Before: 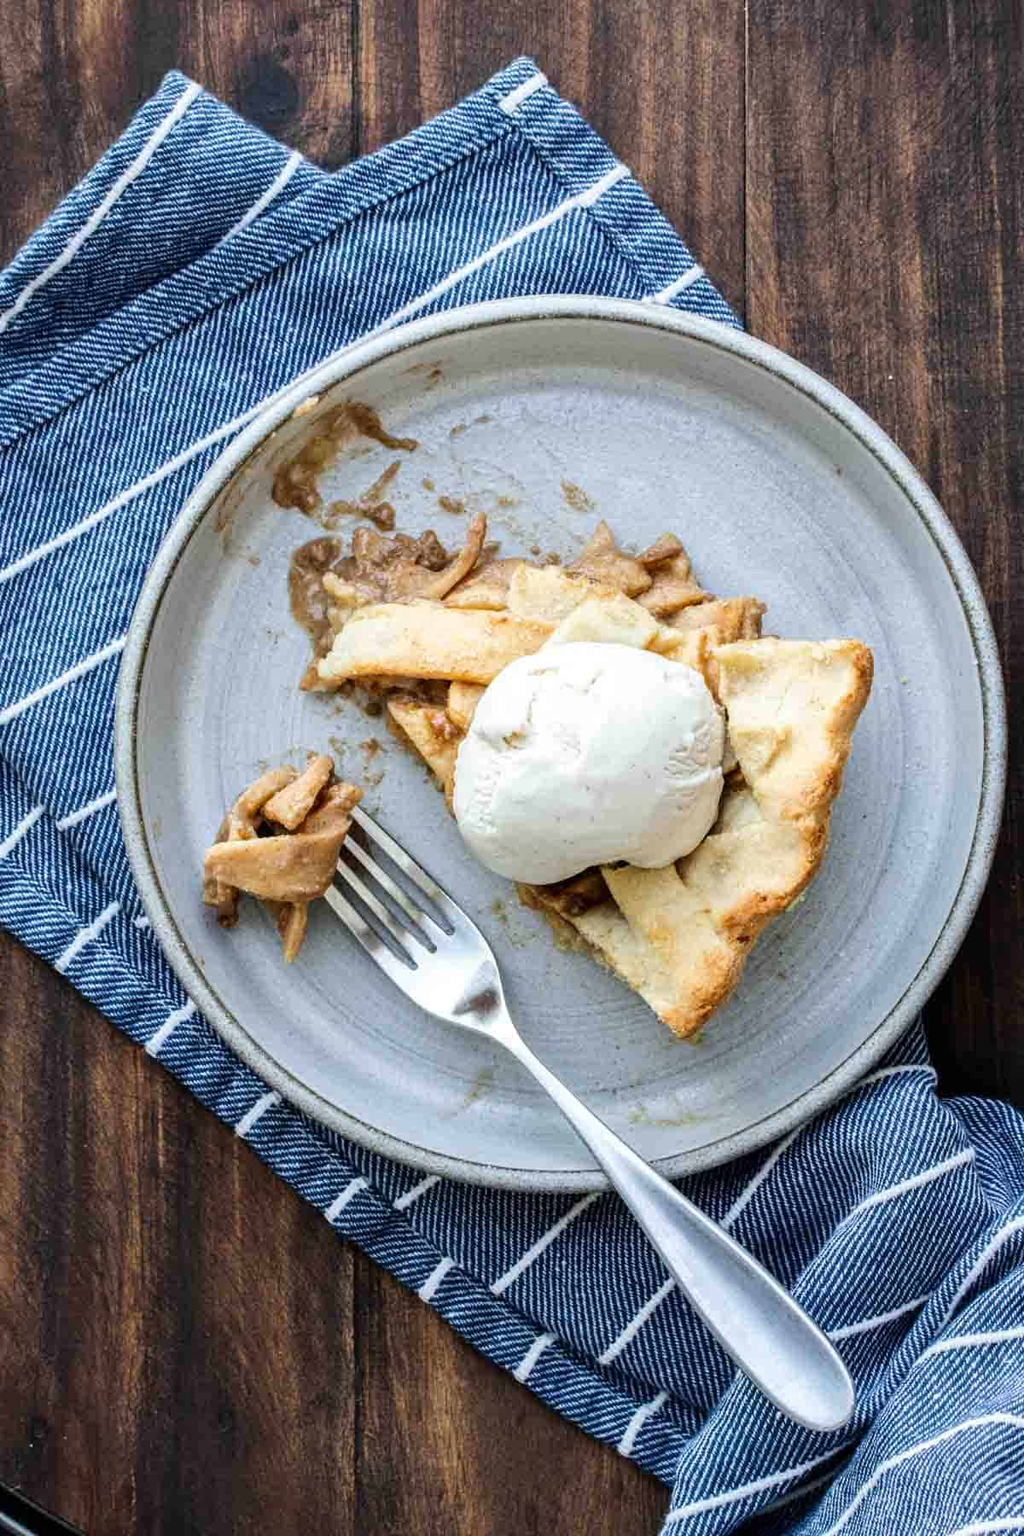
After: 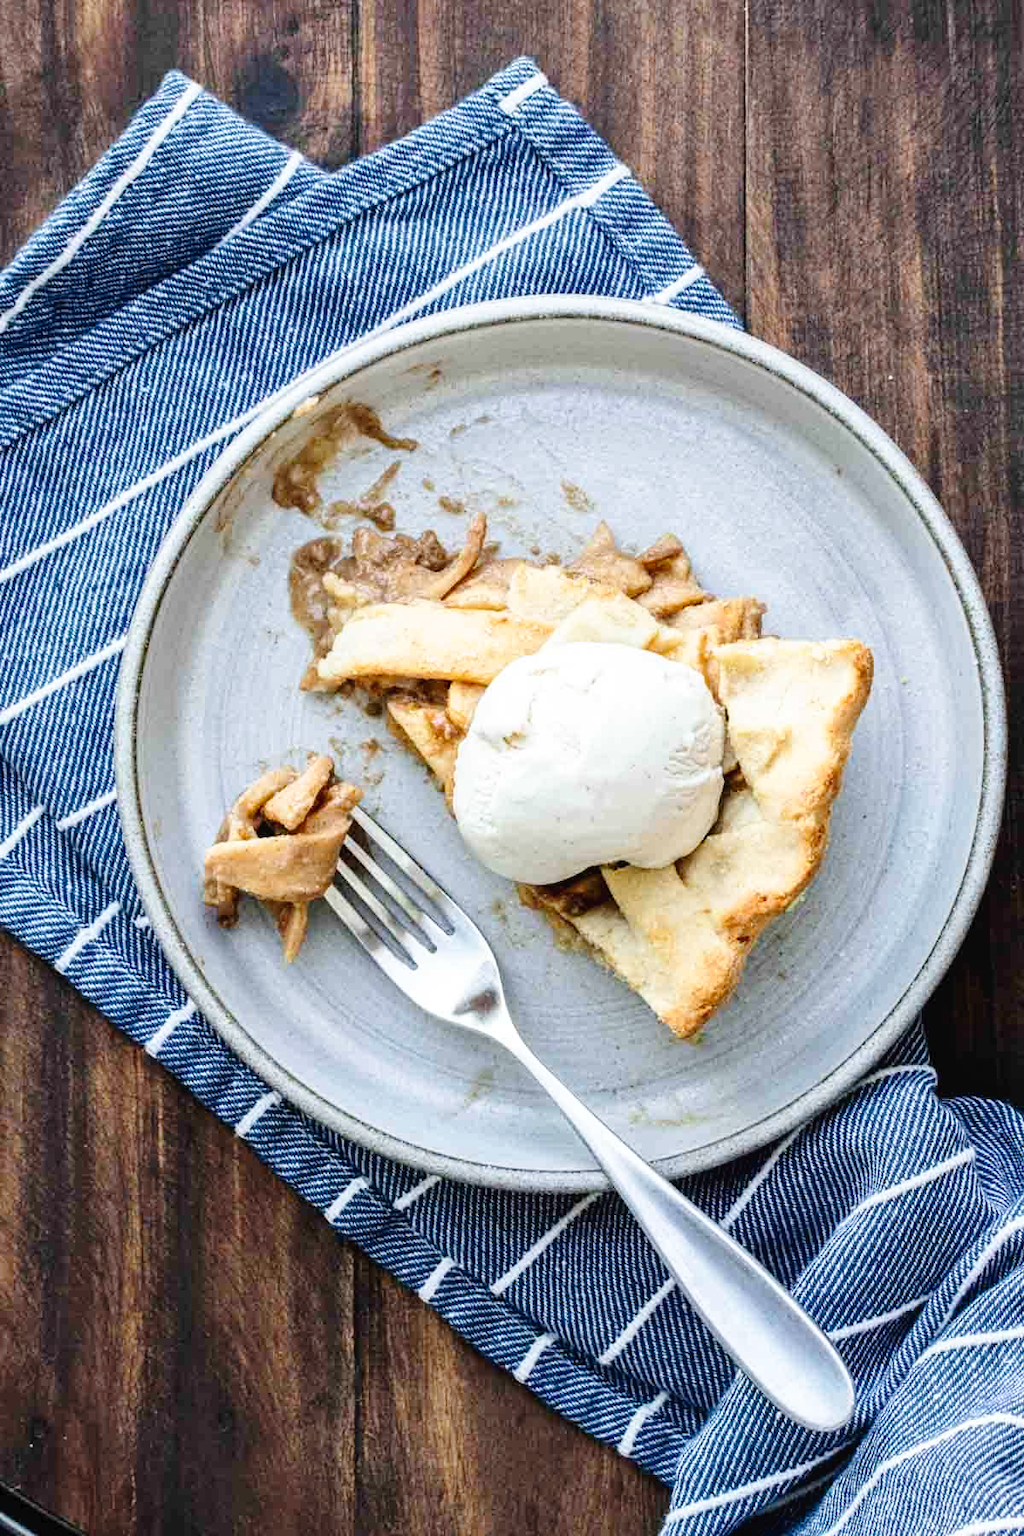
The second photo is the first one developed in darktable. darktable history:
tone curve: curves: ch0 [(0, 0) (0.003, 0.023) (0.011, 0.025) (0.025, 0.029) (0.044, 0.047) (0.069, 0.079) (0.1, 0.113) (0.136, 0.152) (0.177, 0.199) (0.224, 0.26) (0.277, 0.333) (0.335, 0.404) (0.399, 0.48) (0.468, 0.559) (0.543, 0.635) (0.623, 0.713) (0.709, 0.797) (0.801, 0.879) (0.898, 0.953) (1, 1)], preserve colors none
